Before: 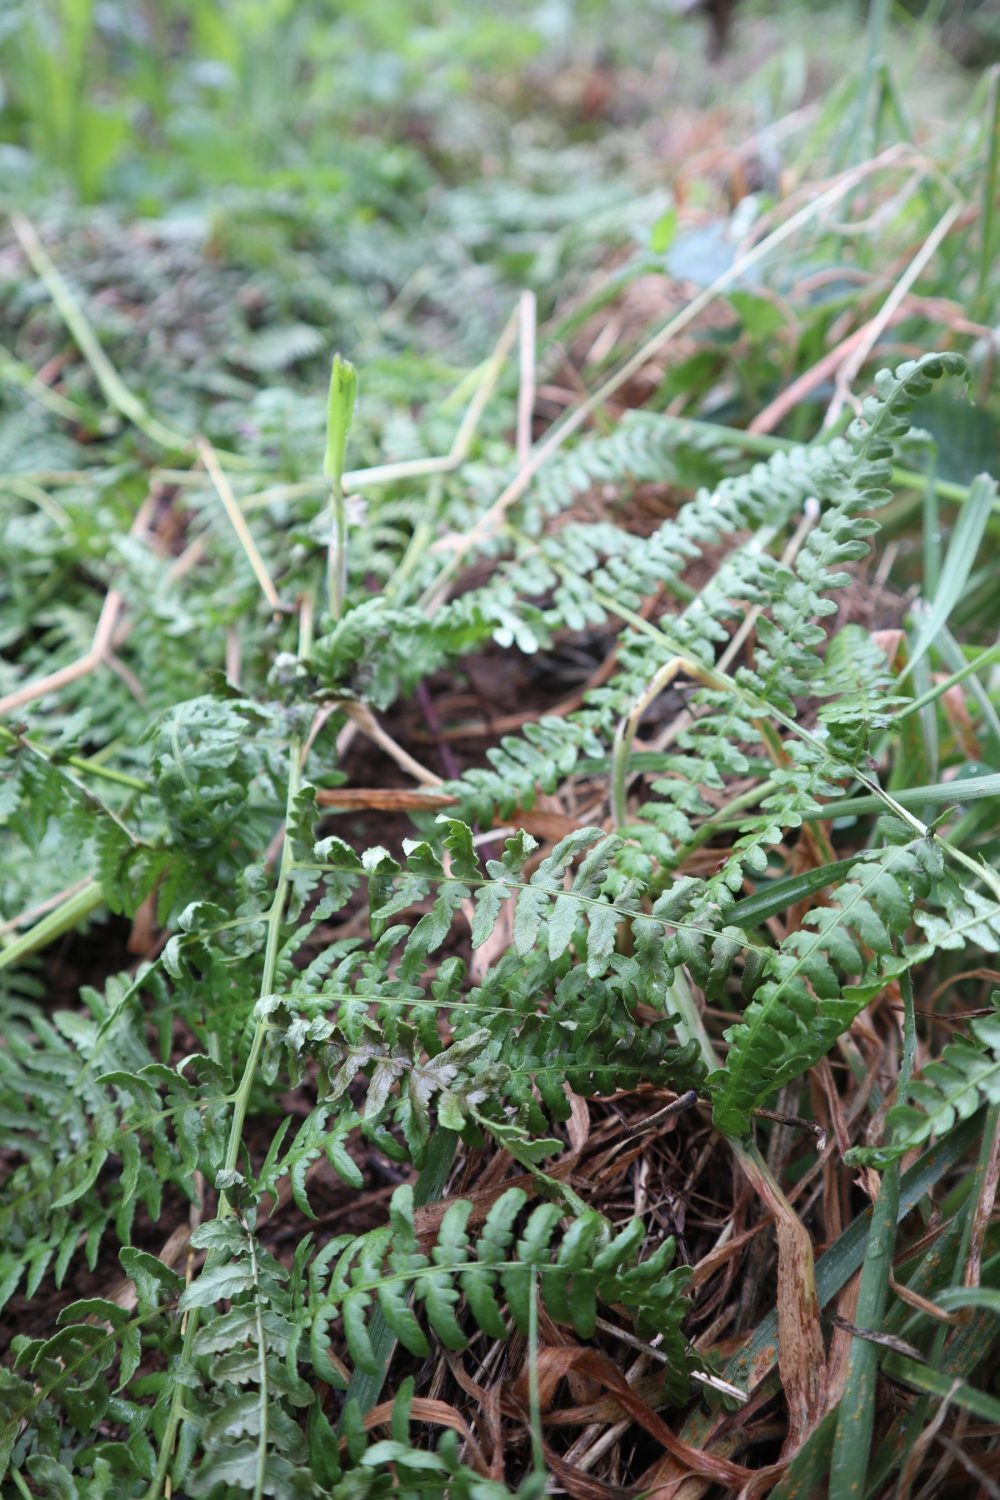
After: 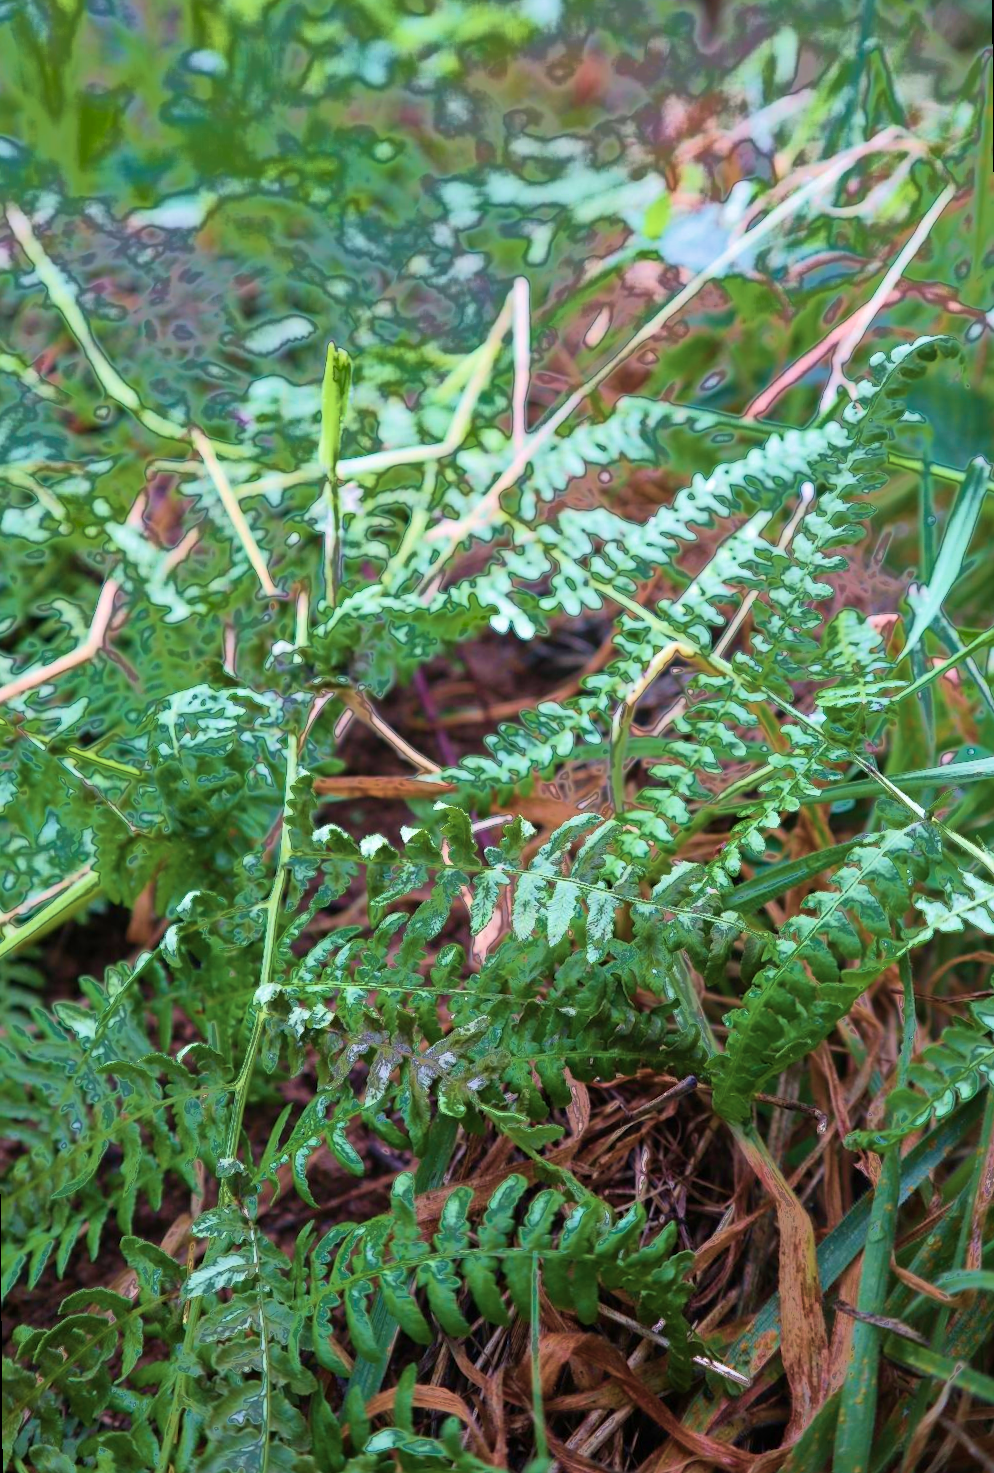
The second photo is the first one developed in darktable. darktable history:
rotate and perspective: rotation -0.45°, automatic cropping original format, crop left 0.008, crop right 0.992, crop top 0.012, crop bottom 0.988
velvia: strength 74%
fill light: exposure -0.73 EV, center 0.69, width 2.2
